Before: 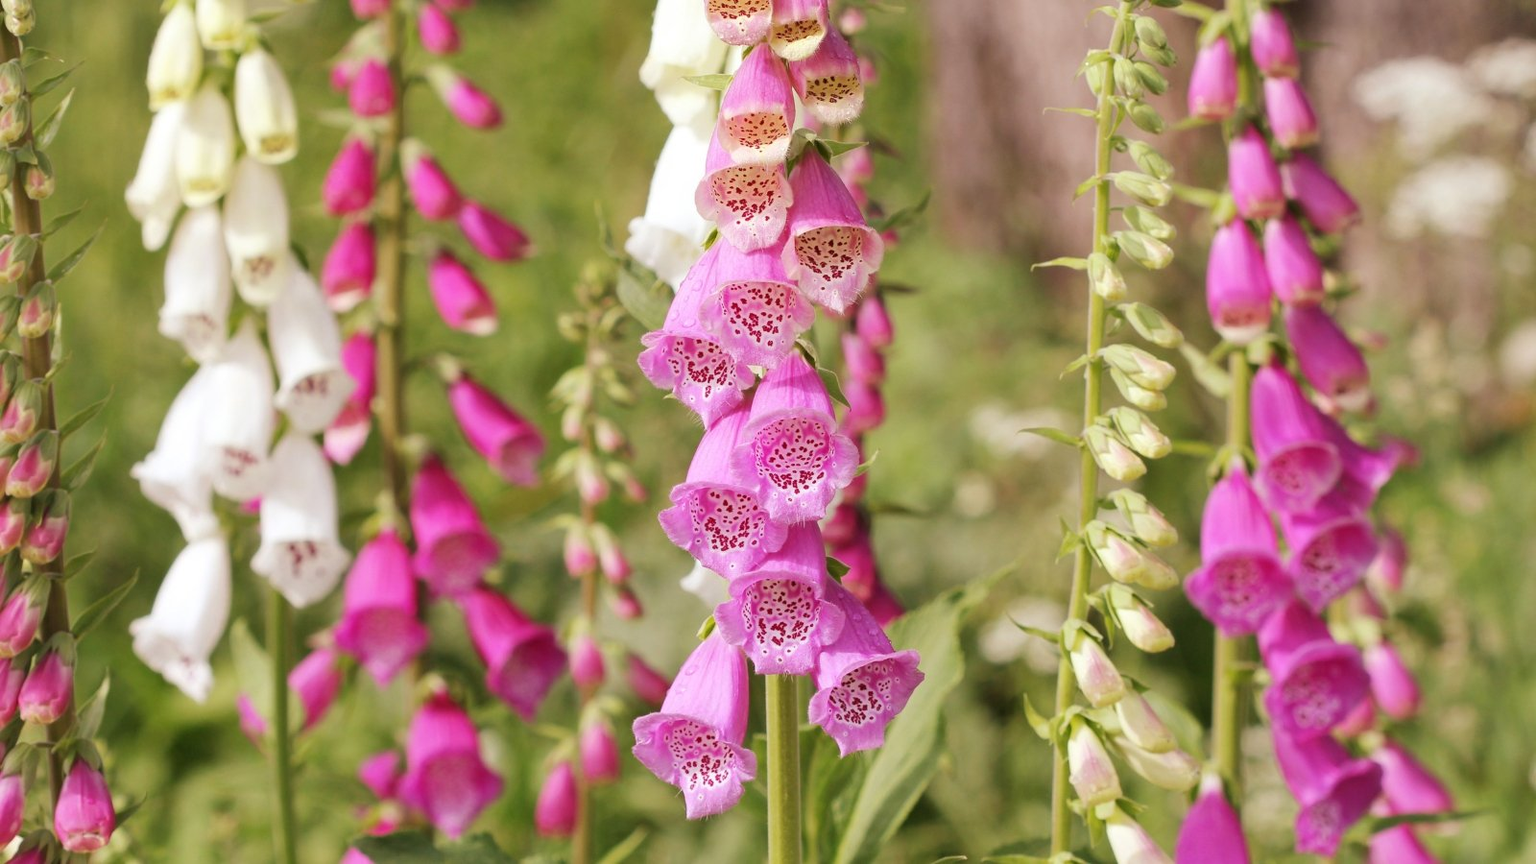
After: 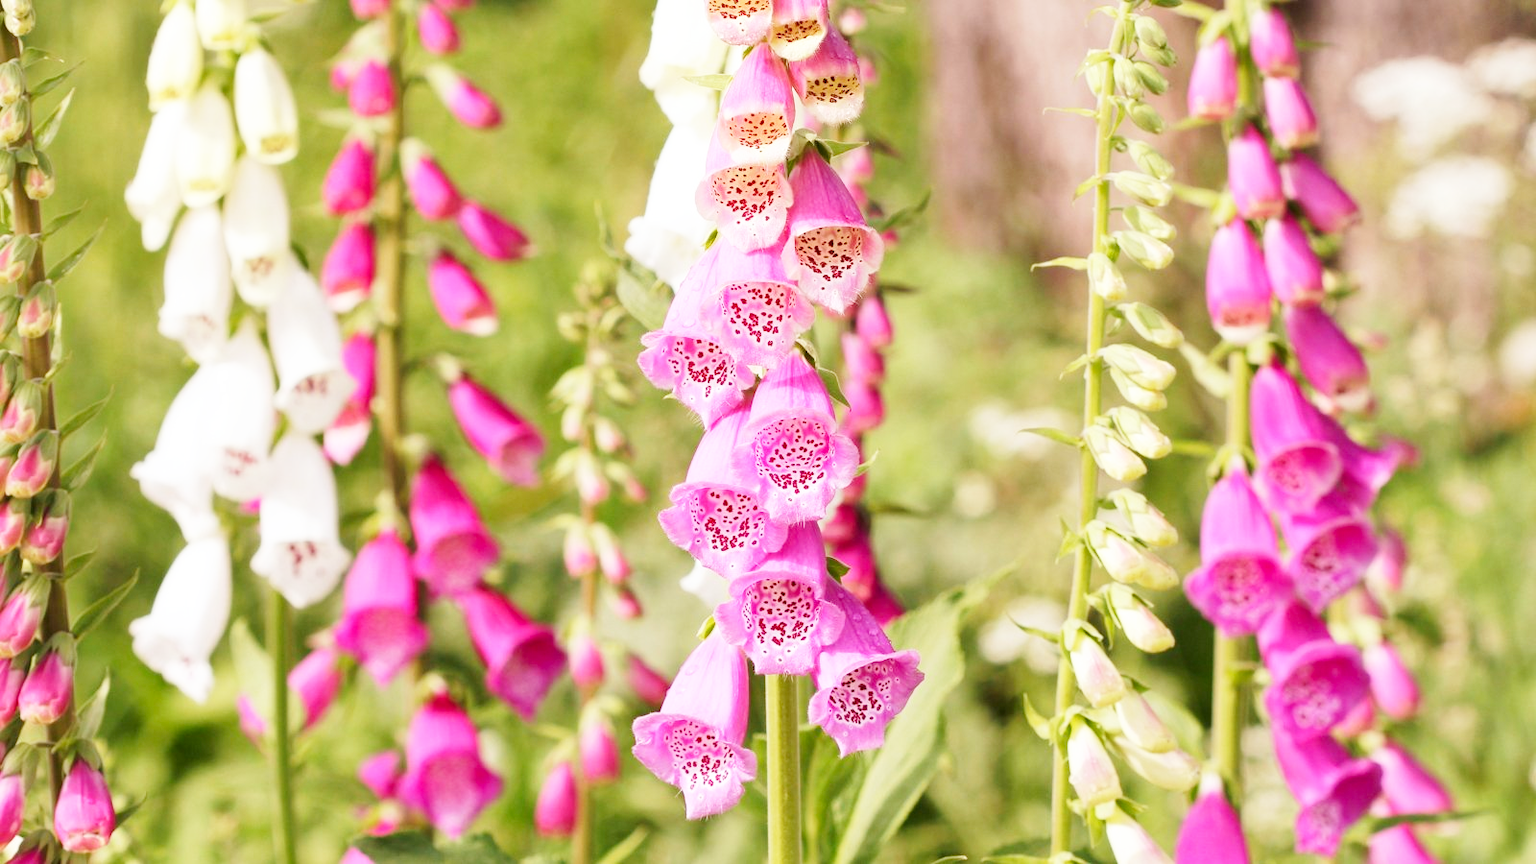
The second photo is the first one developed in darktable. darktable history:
base curve: curves: ch0 [(0, 0) (0.005, 0.002) (0.15, 0.3) (0.4, 0.7) (0.75, 0.95) (1, 1)], preserve colors none
